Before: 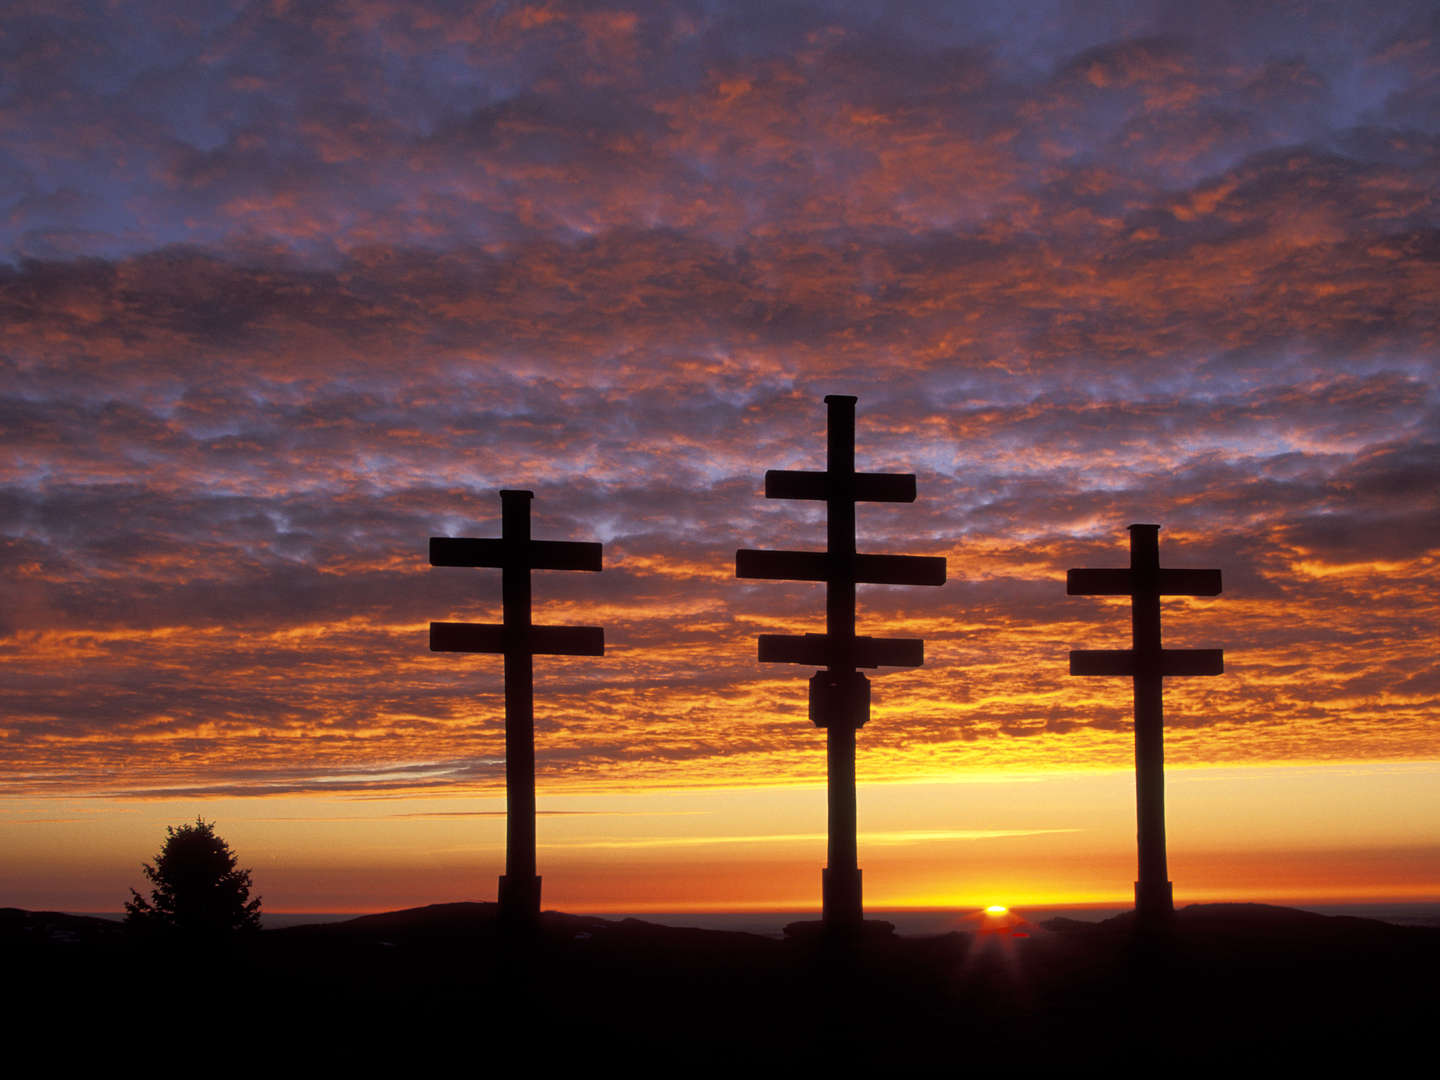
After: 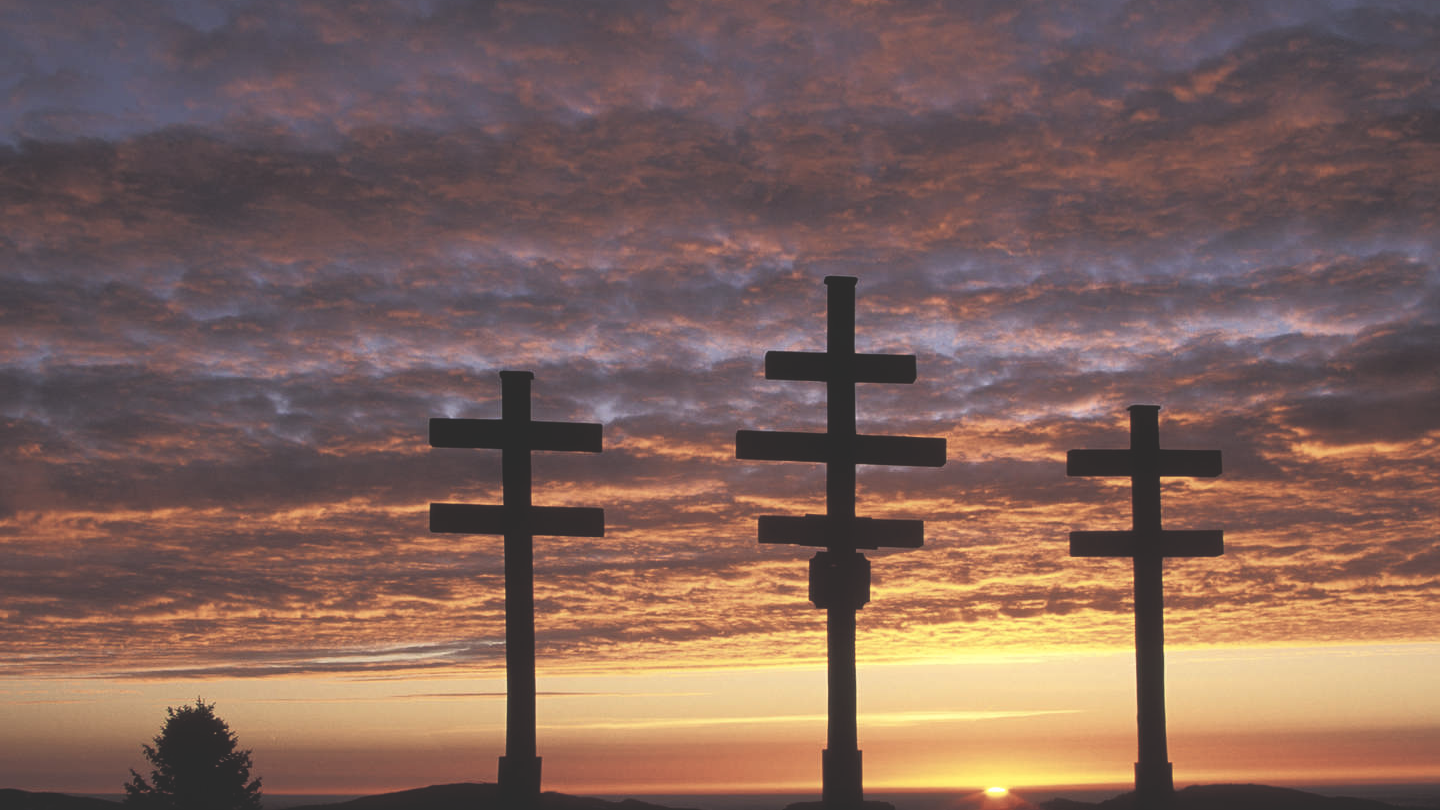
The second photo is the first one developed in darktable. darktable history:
contrast brightness saturation: contrast 0.102, saturation -0.295
exposure: black level correction -0.028, compensate exposure bias true, compensate highlight preservation false
crop: top 11.027%, bottom 13.884%
